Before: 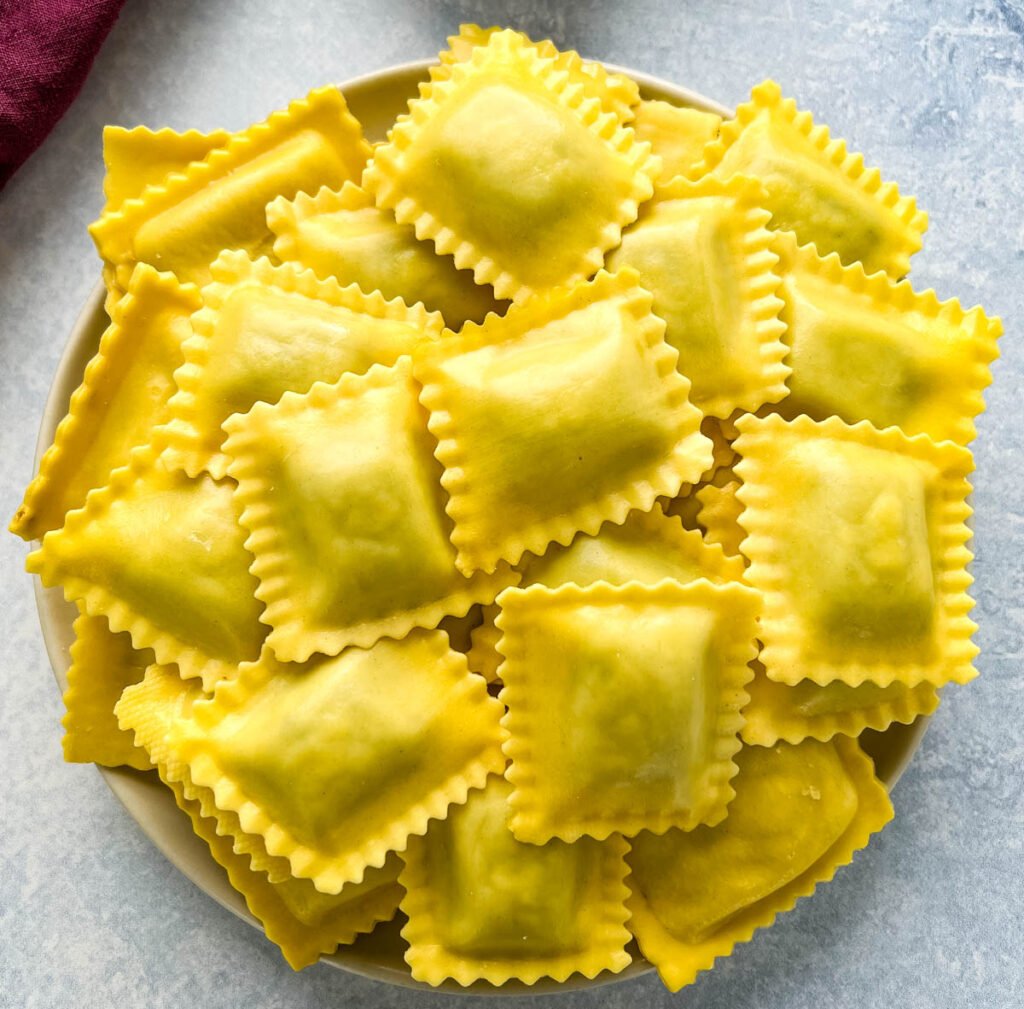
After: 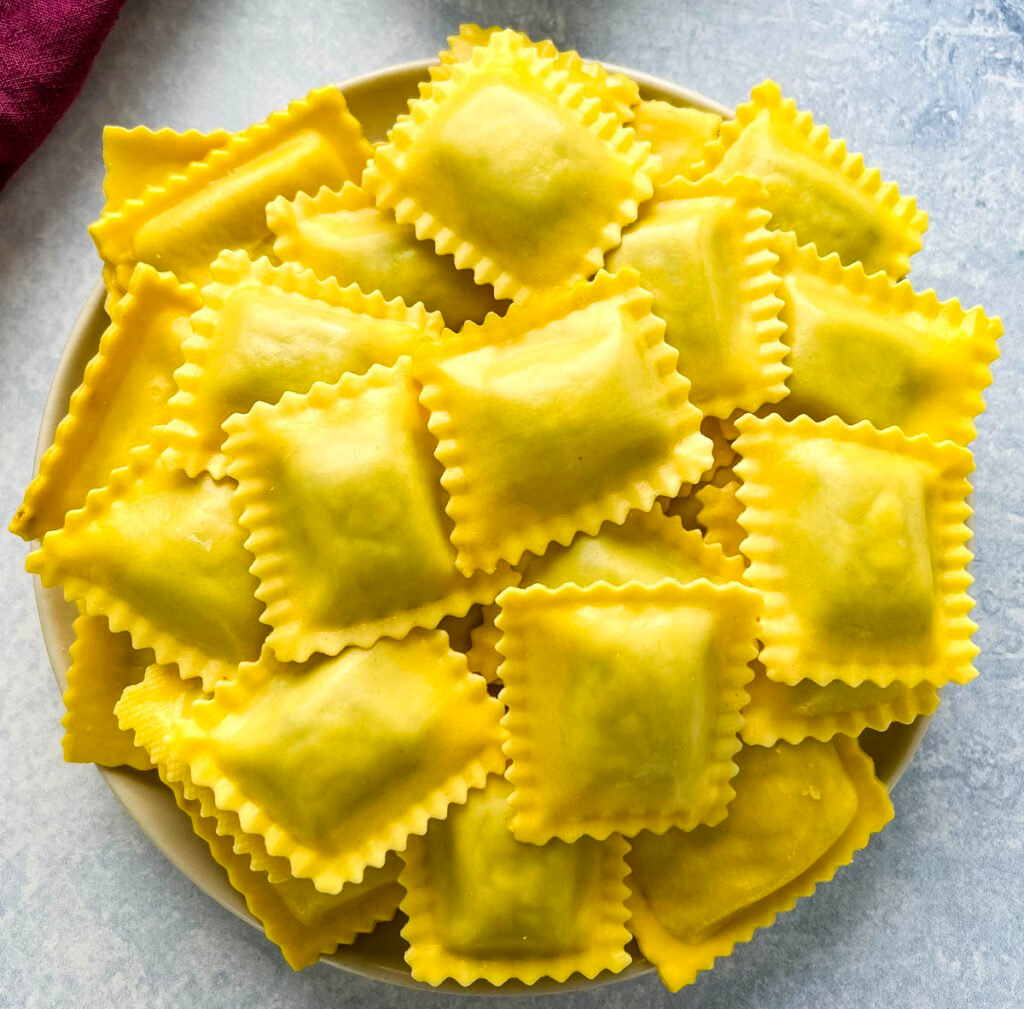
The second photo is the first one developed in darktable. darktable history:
color correction: highlights b* -0.018, saturation 1.14
